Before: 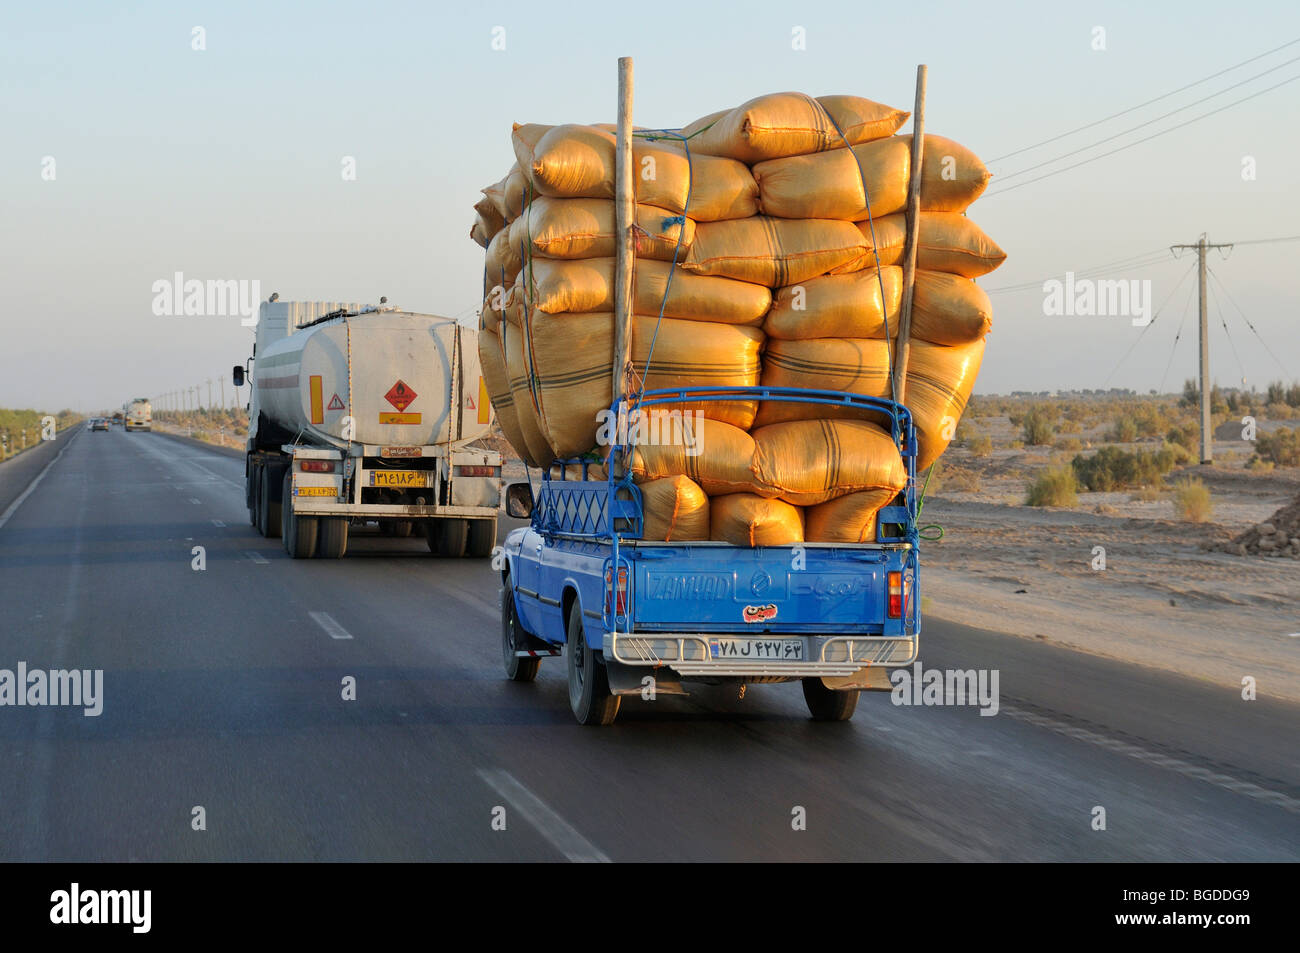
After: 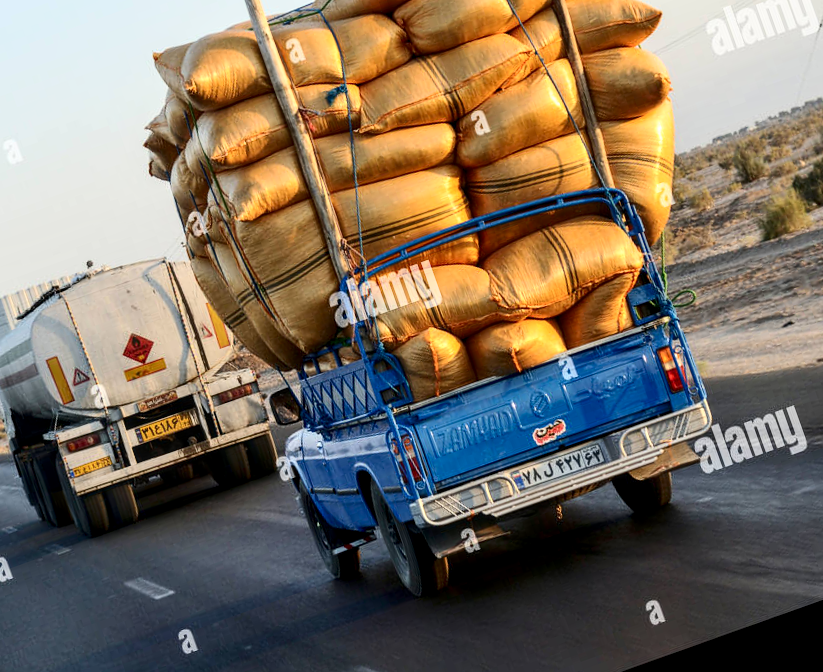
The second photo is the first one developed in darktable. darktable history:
local contrast: detail 130%
contrast brightness saturation: contrast 0.291
crop and rotate: angle 19.66°, left 6.946%, right 4.305%, bottom 1.17%
